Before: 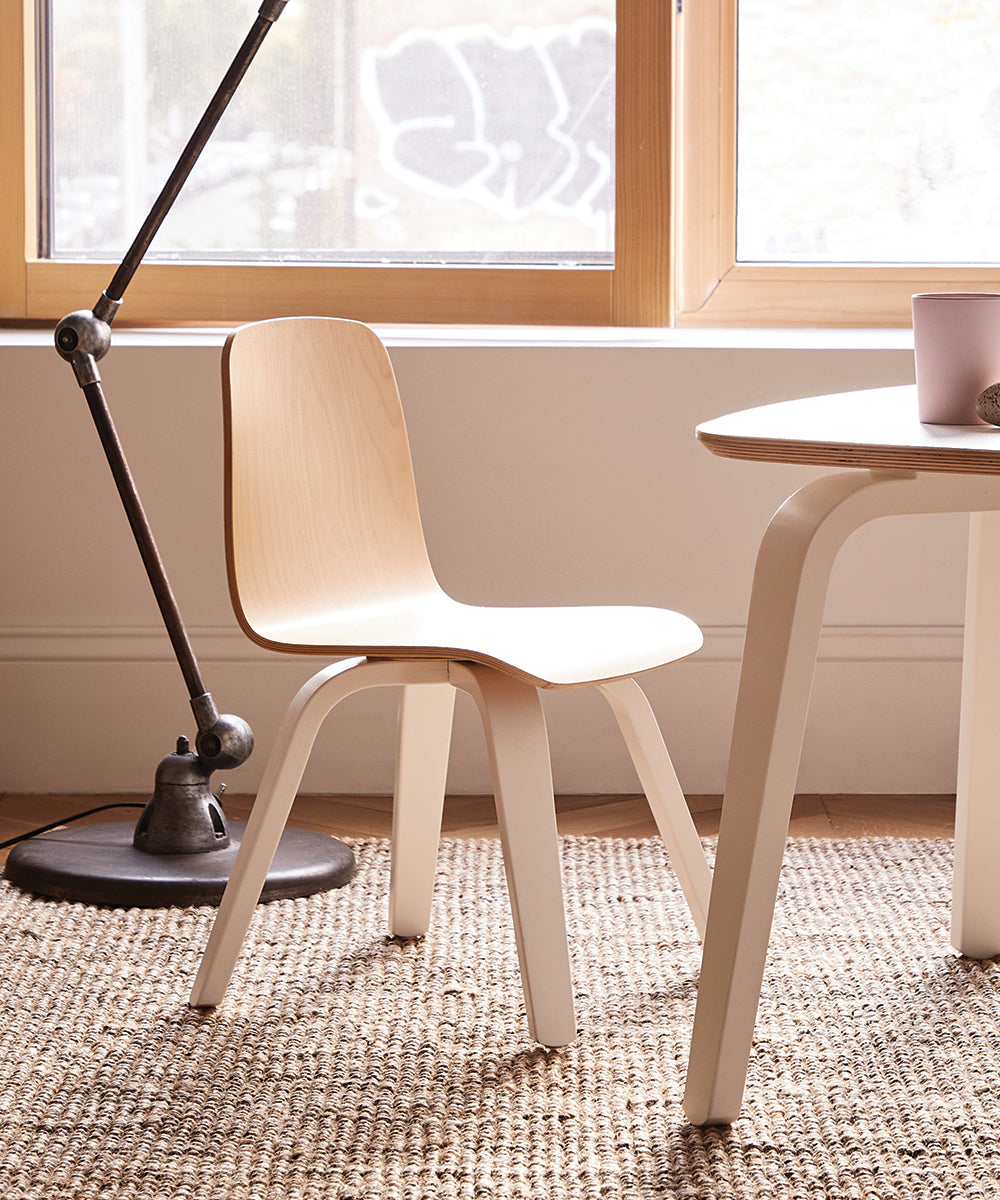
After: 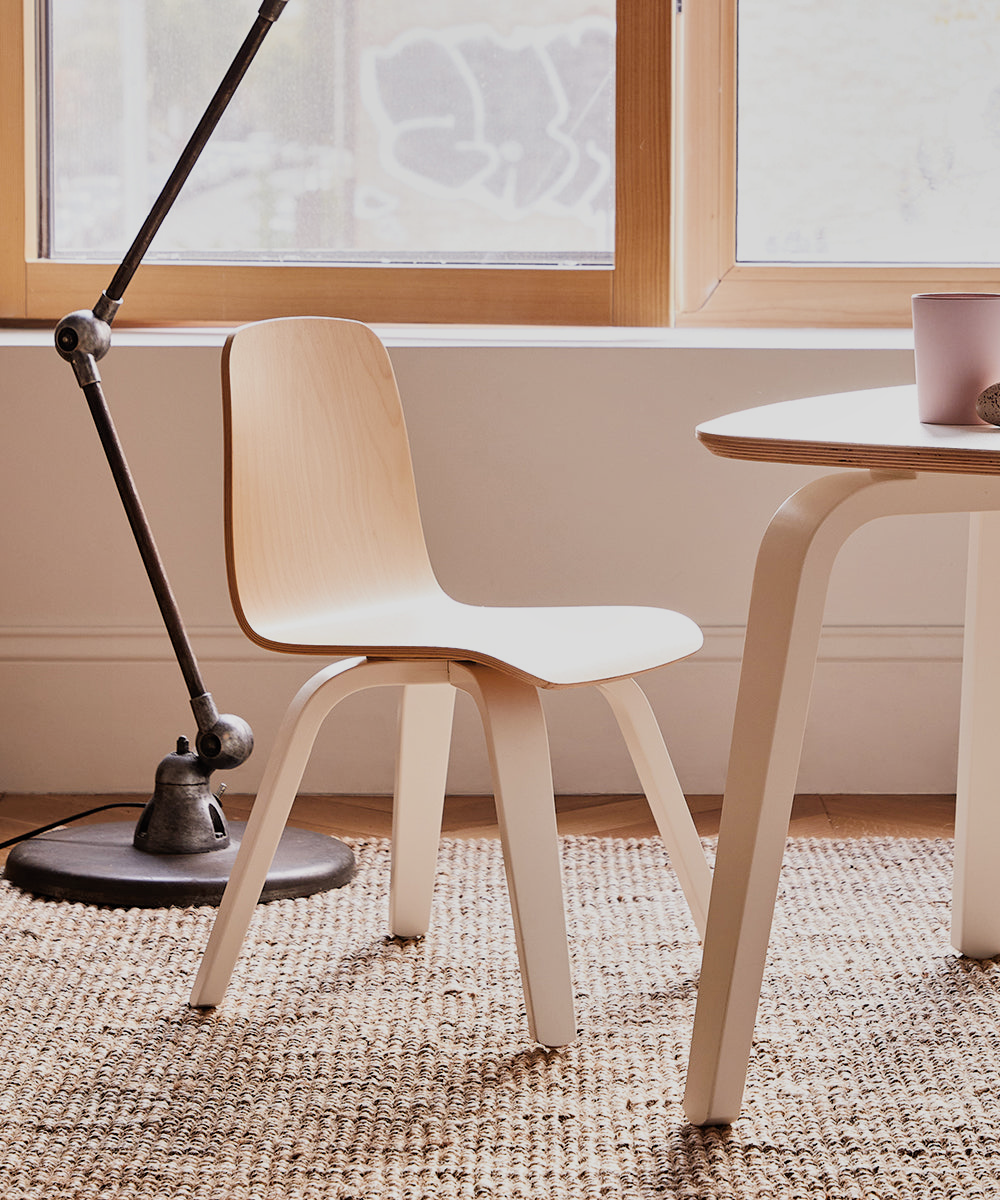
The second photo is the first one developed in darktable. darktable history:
exposure: exposure 0.426 EV, compensate highlight preservation false
shadows and highlights: low approximation 0.01, soften with gaussian
filmic rgb: black relative exposure -7.65 EV, white relative exposure 4.56 EV, hardness 3.61
